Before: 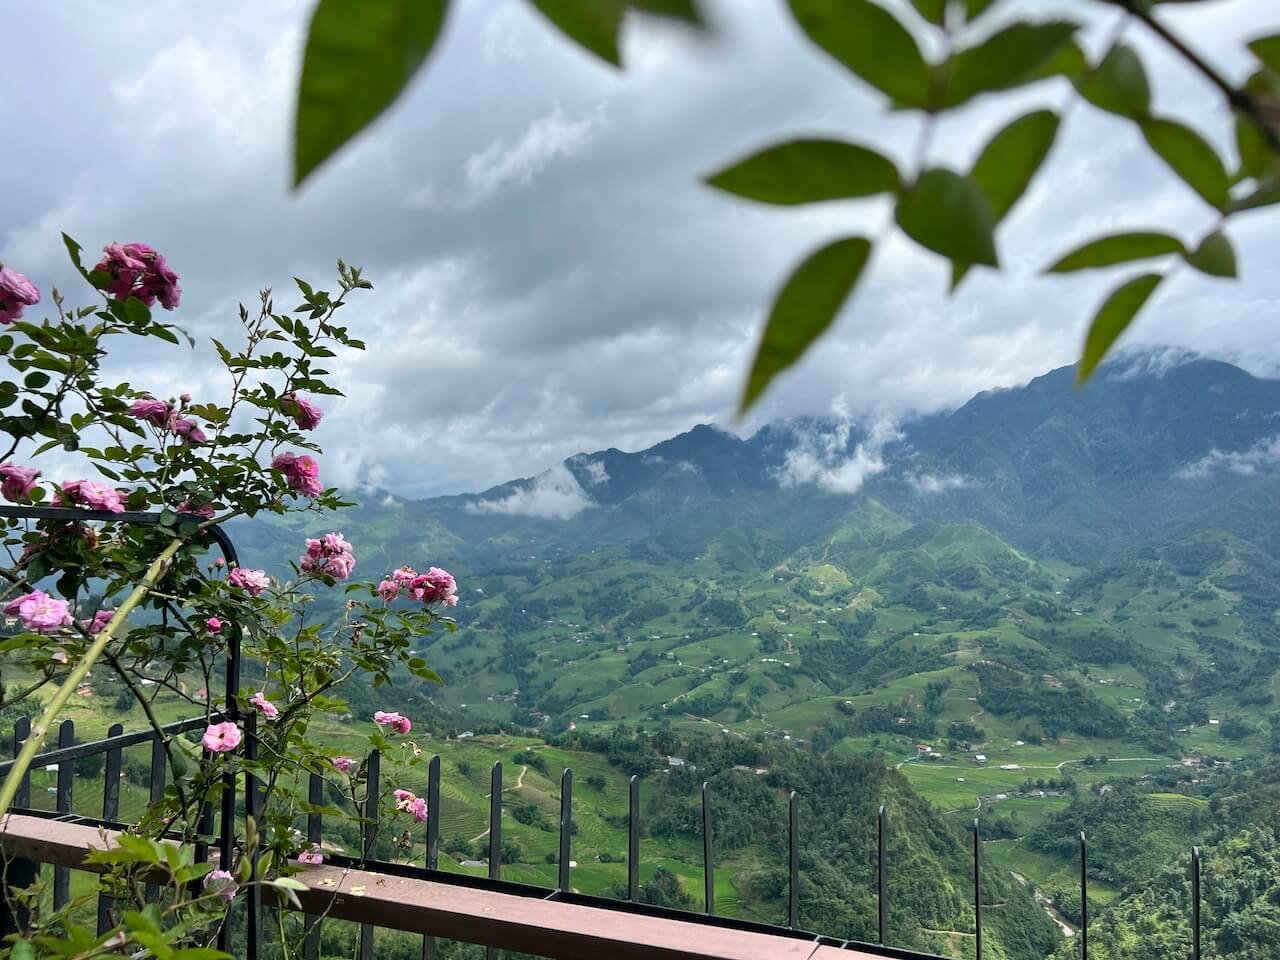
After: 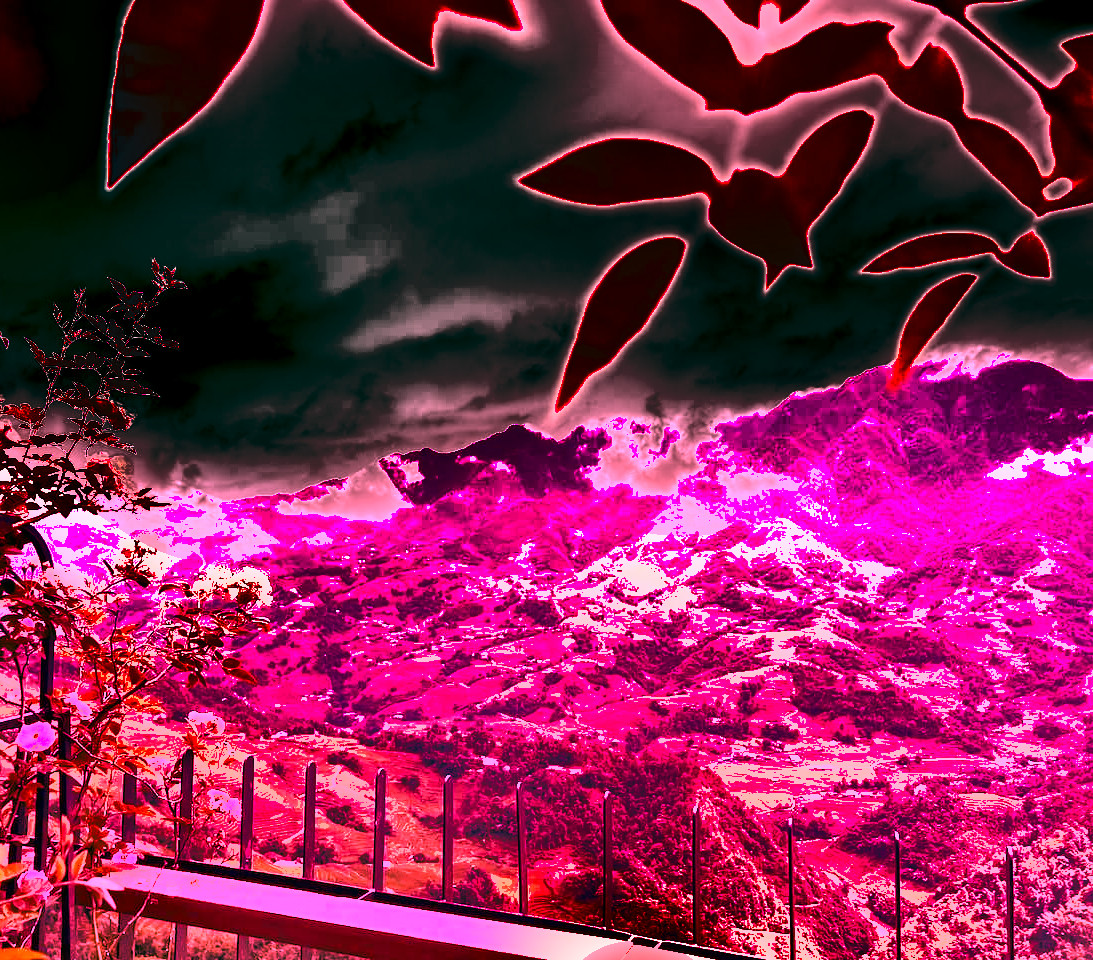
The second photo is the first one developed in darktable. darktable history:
crop and rotate: left 14.584%
shadows and highlights: shadows 24.5, highlights -78.15, soften with gaussian
white balance: red 4.26, blue 1.802
